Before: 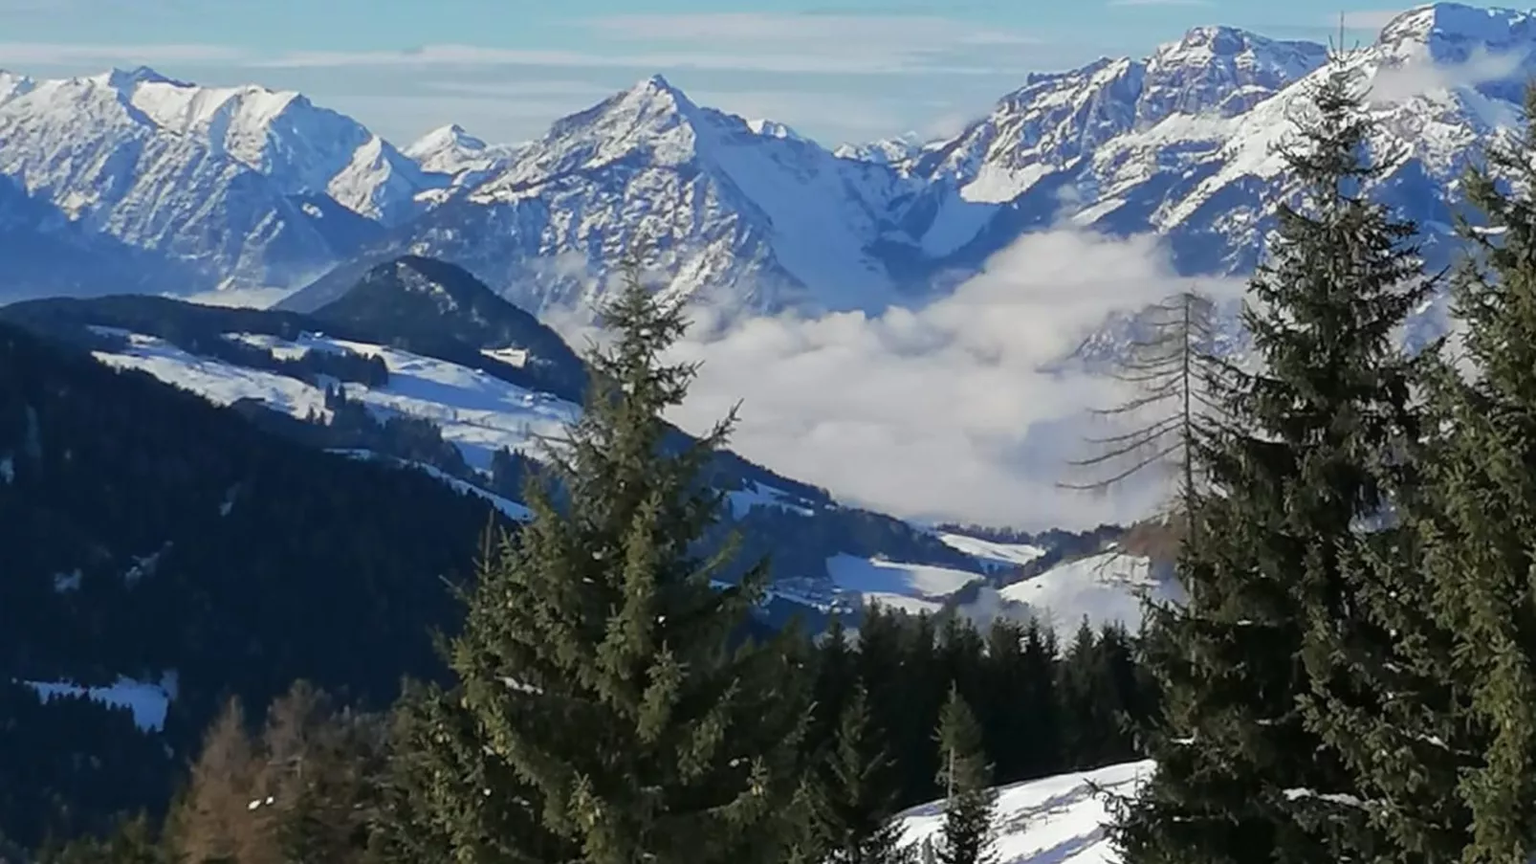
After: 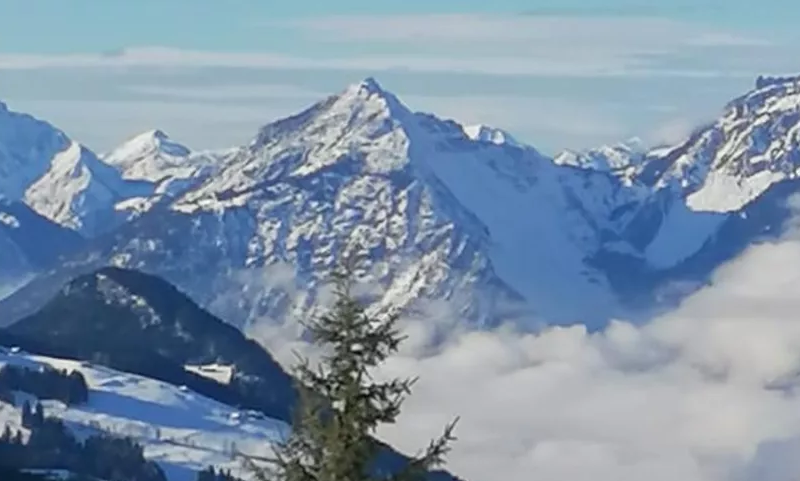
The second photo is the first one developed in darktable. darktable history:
crop: left 19.817%, right 30.333%, bottom 46.723%
